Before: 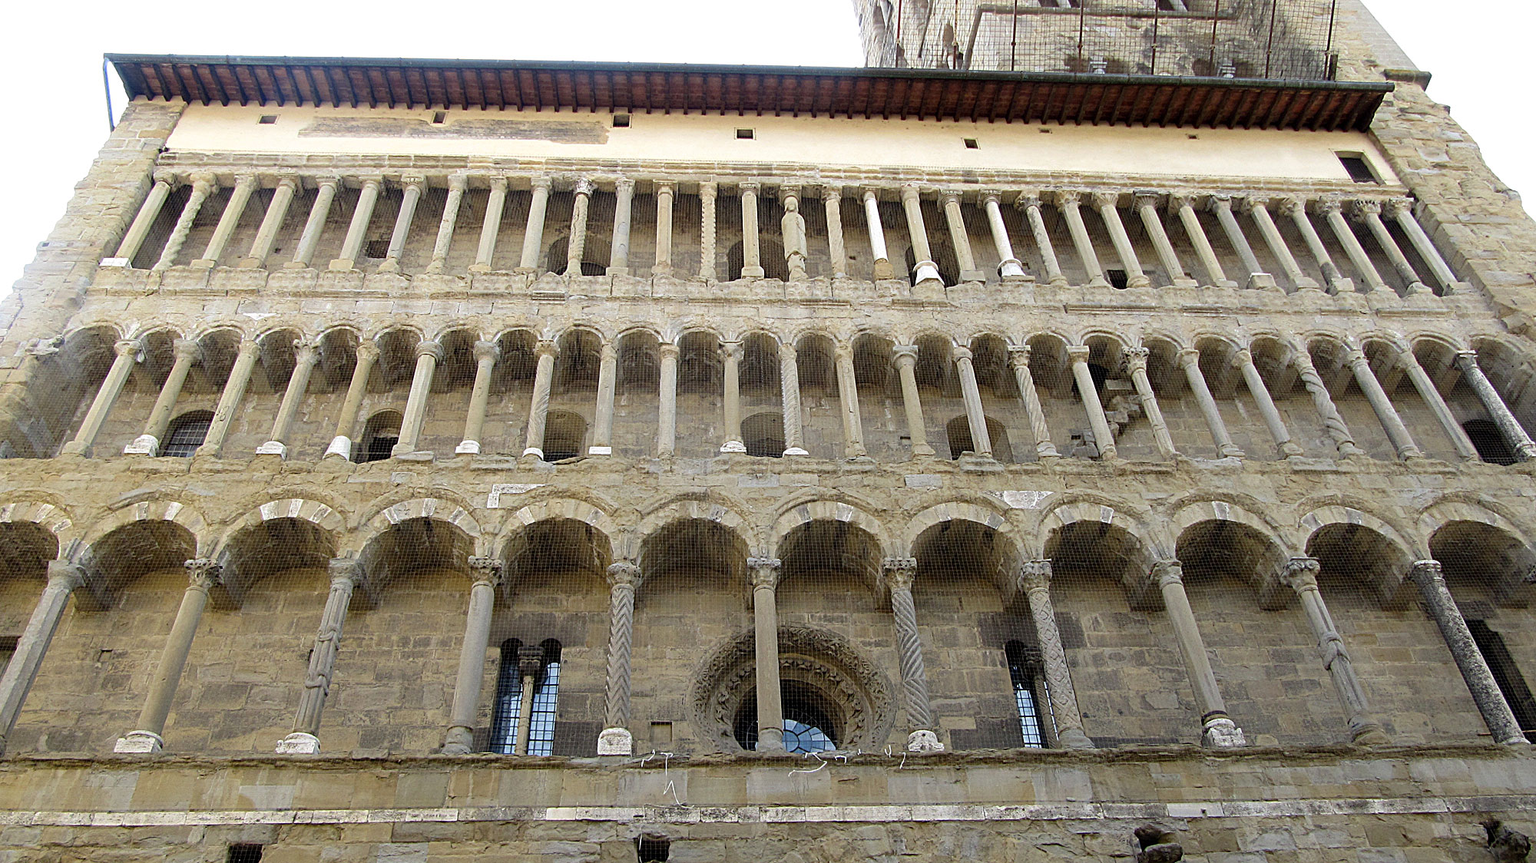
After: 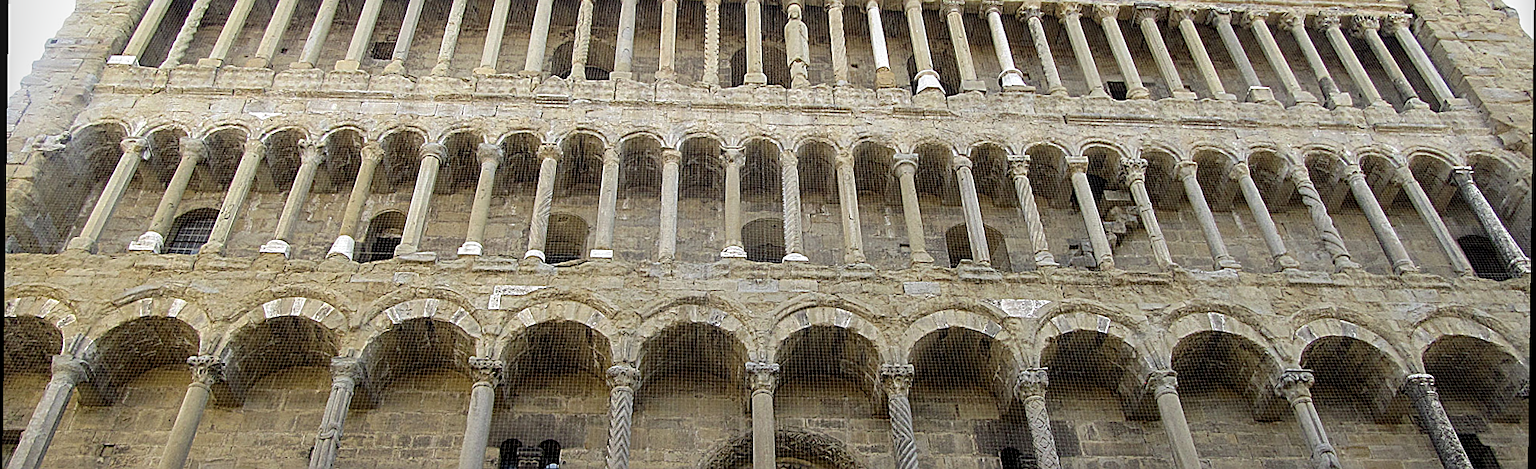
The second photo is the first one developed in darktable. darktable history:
sharpen: on, module defaults
crop and rotate: top 23.043%, bottom 23.437%
color correction: highlights a* -0.182, highlights b* -0.124
rotate and perspective: rotation 0.8°, automatic cropping off
local contrast: on, module defaults
